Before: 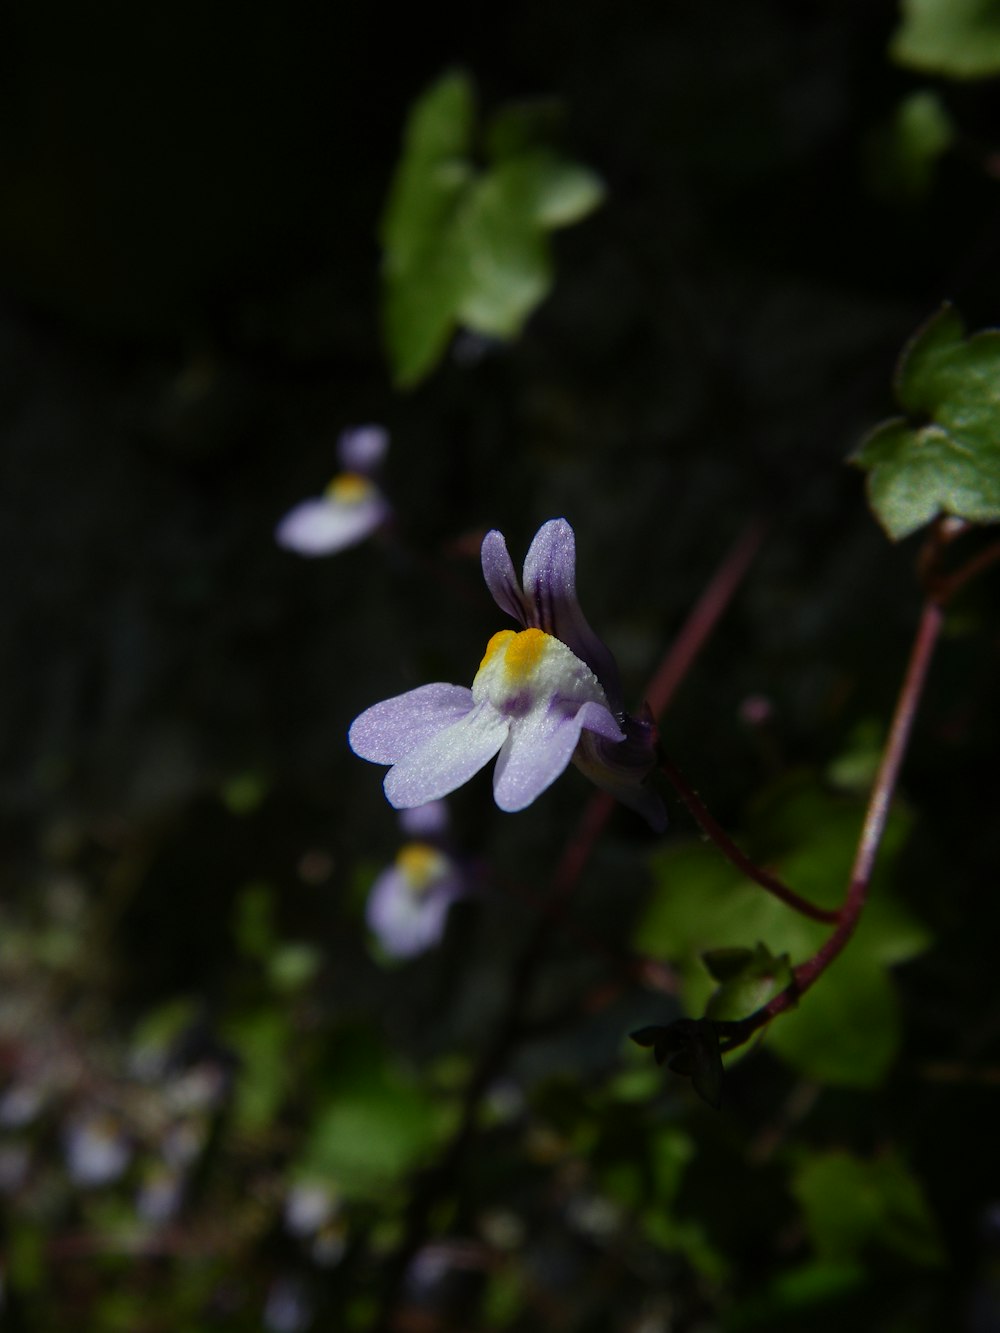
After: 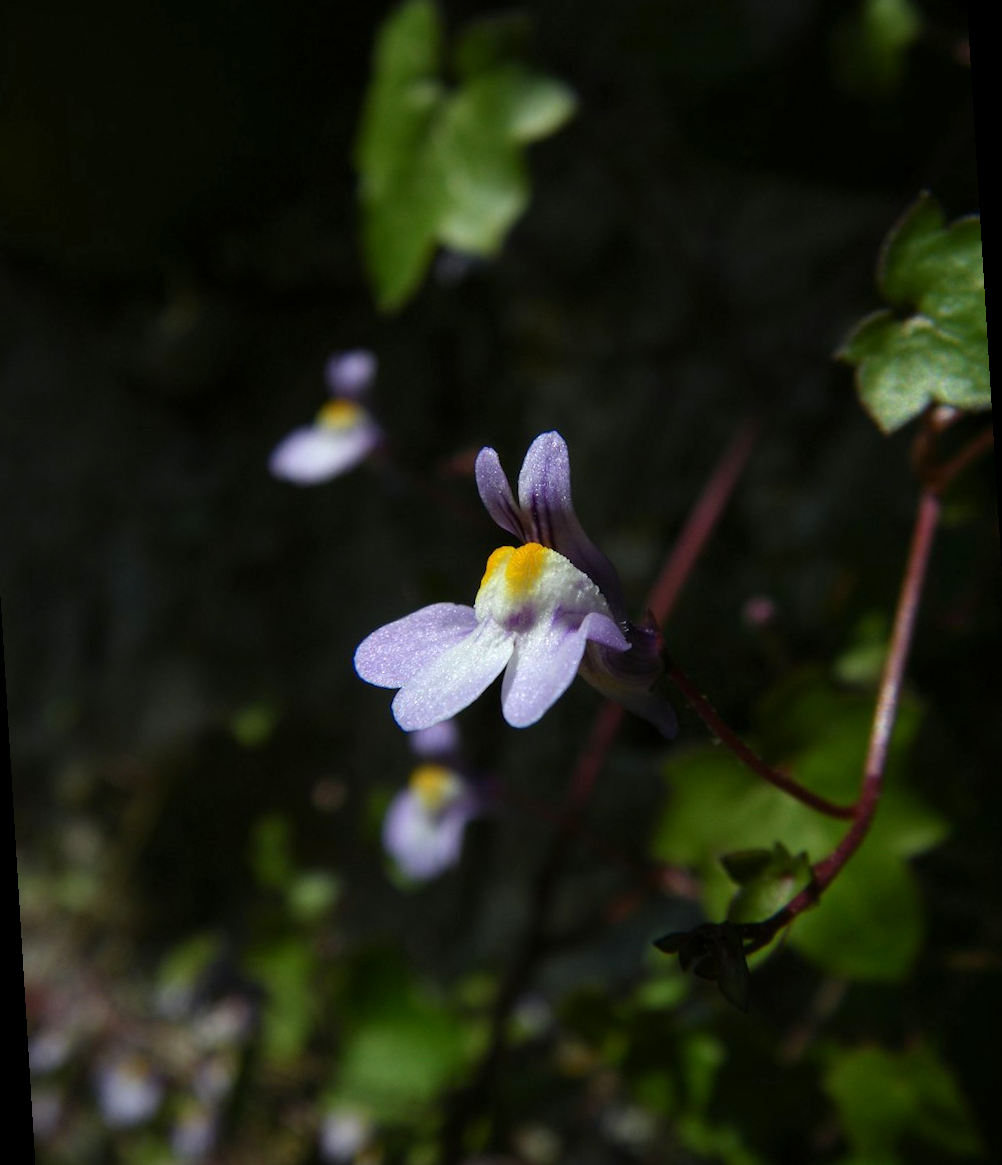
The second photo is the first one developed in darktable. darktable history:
rotate and perspective: rotation -3.52°, crop left 0.036, crop right 0.964, crop top 0.081, crop bottom 0.919
exposure: exposure 0.515 EV, compensate highlight preservation false
